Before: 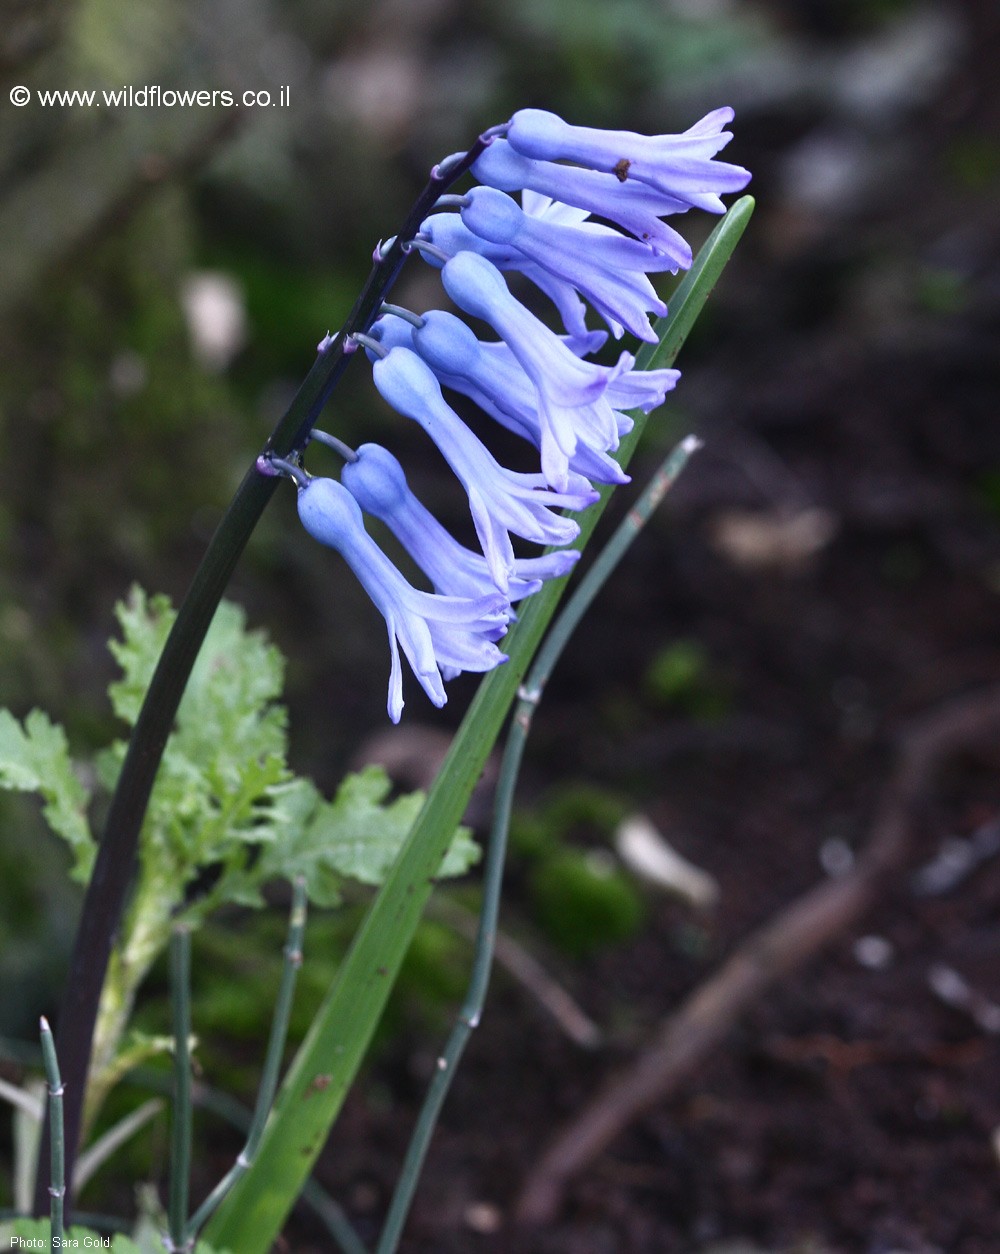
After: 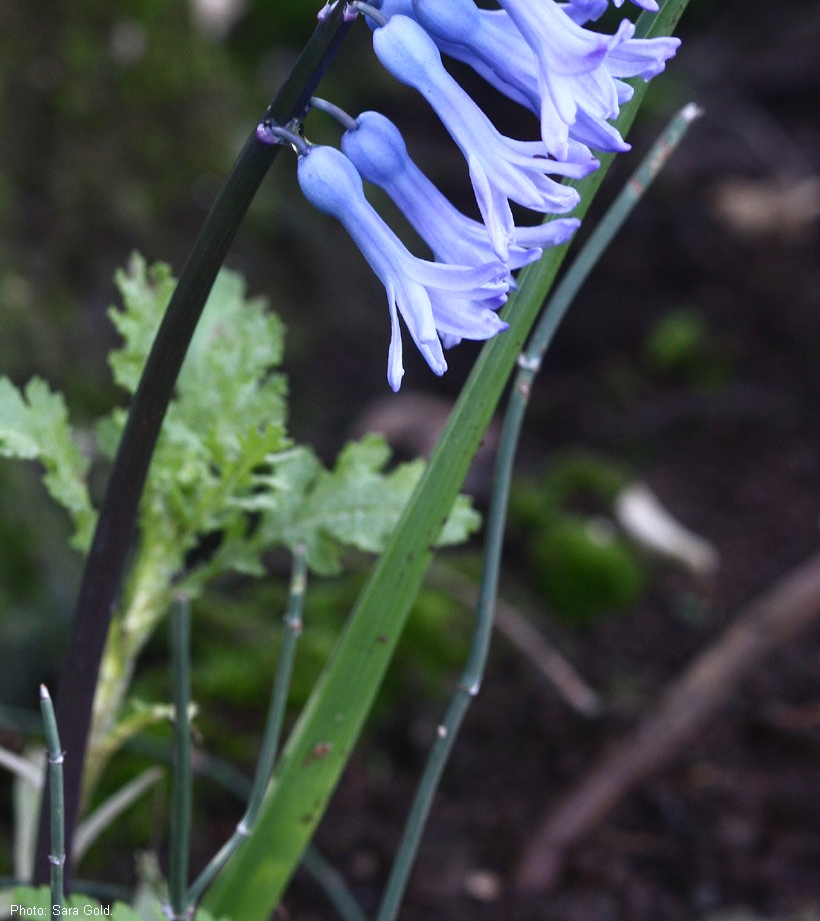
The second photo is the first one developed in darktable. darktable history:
crop: top 26.531%, right 17.959%
white balance: red 0.988, blue 1.017
